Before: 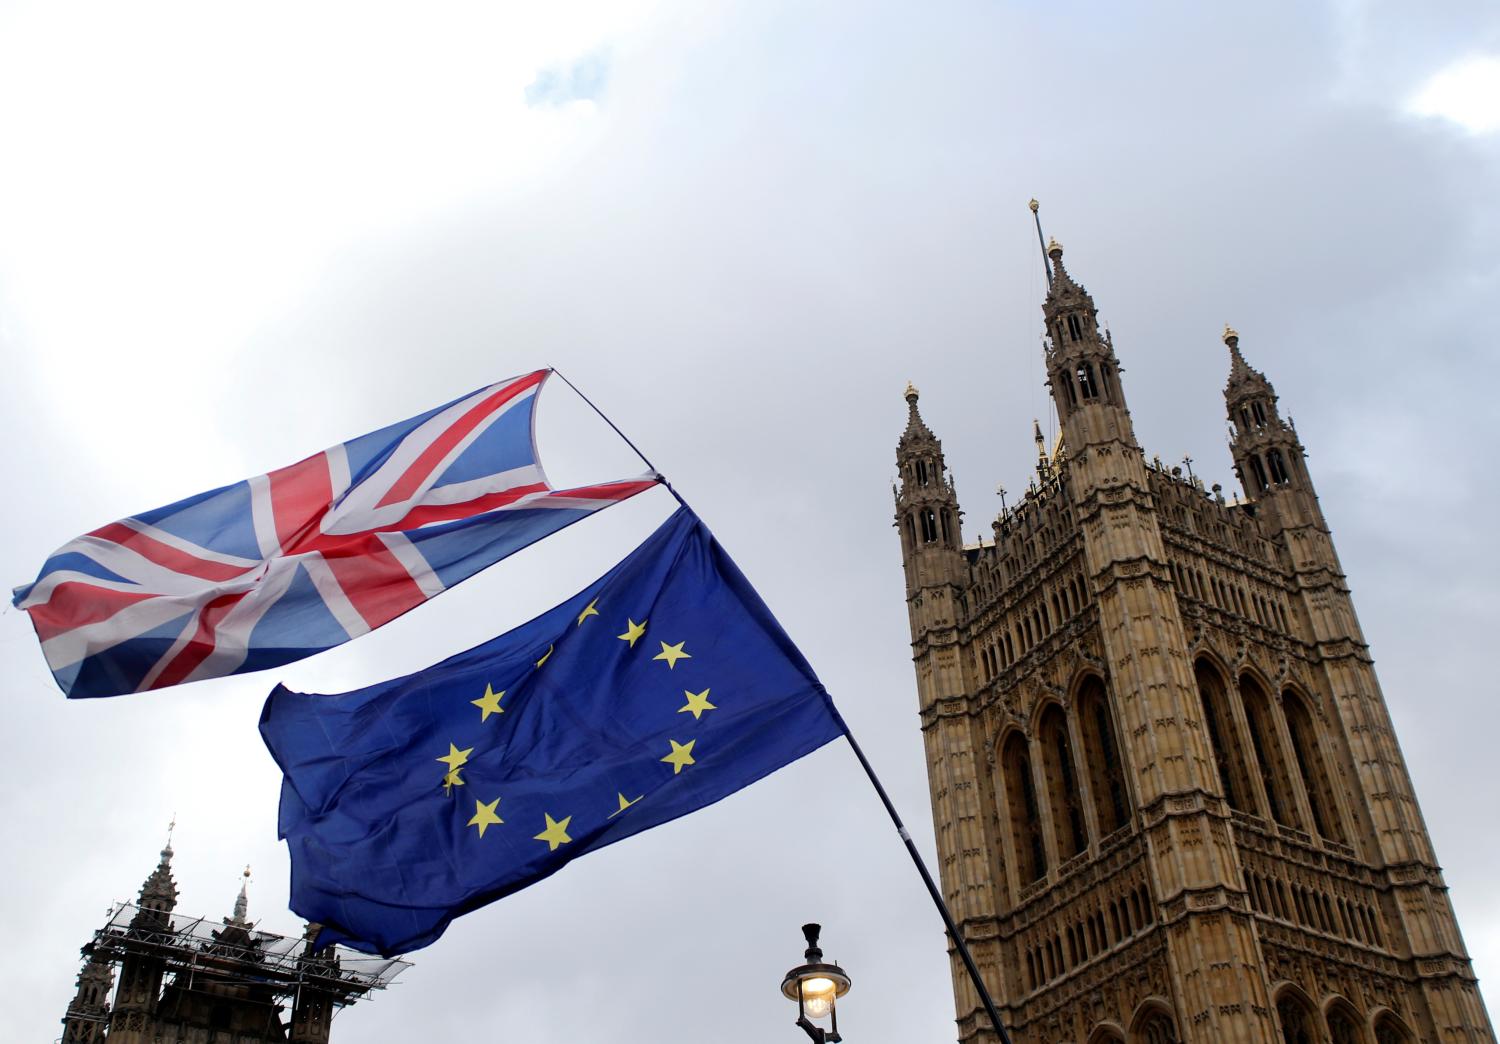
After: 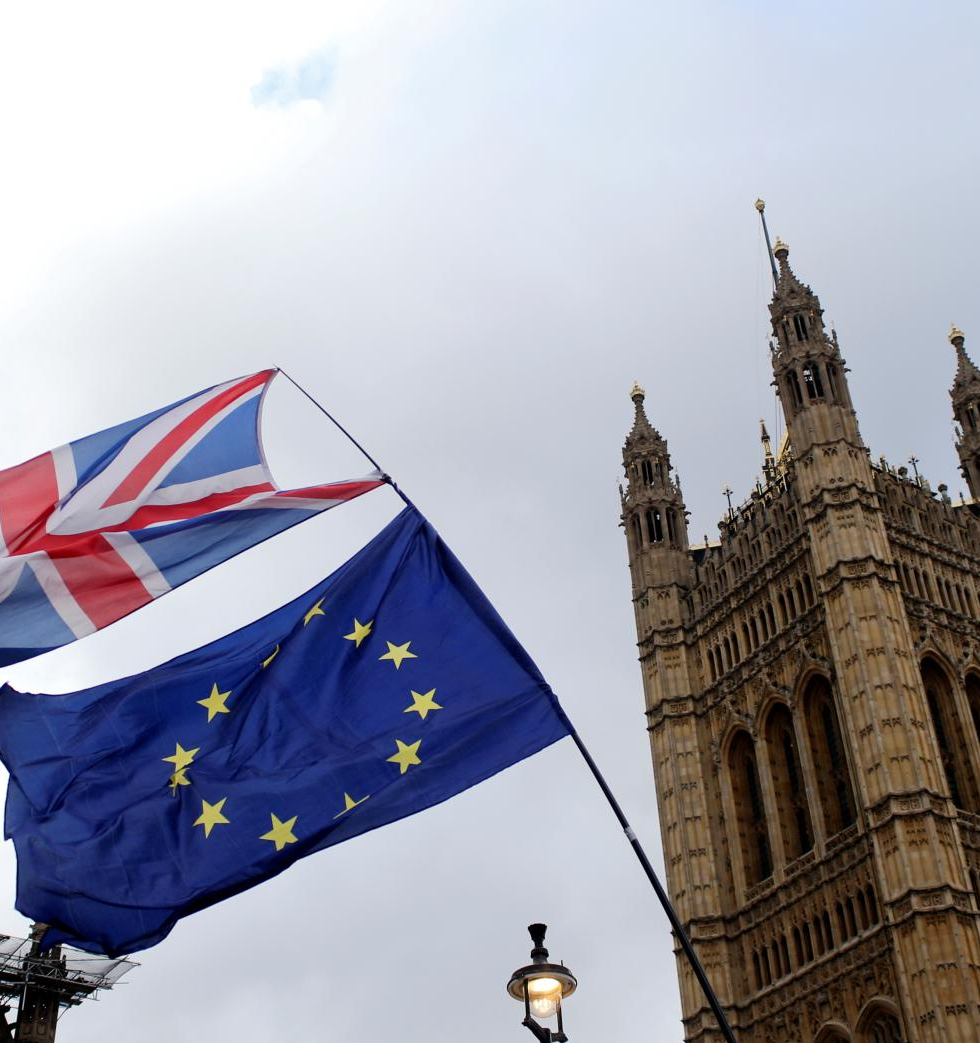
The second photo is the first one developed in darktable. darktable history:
crop and rotate: left 18.303%, right 16.353%
